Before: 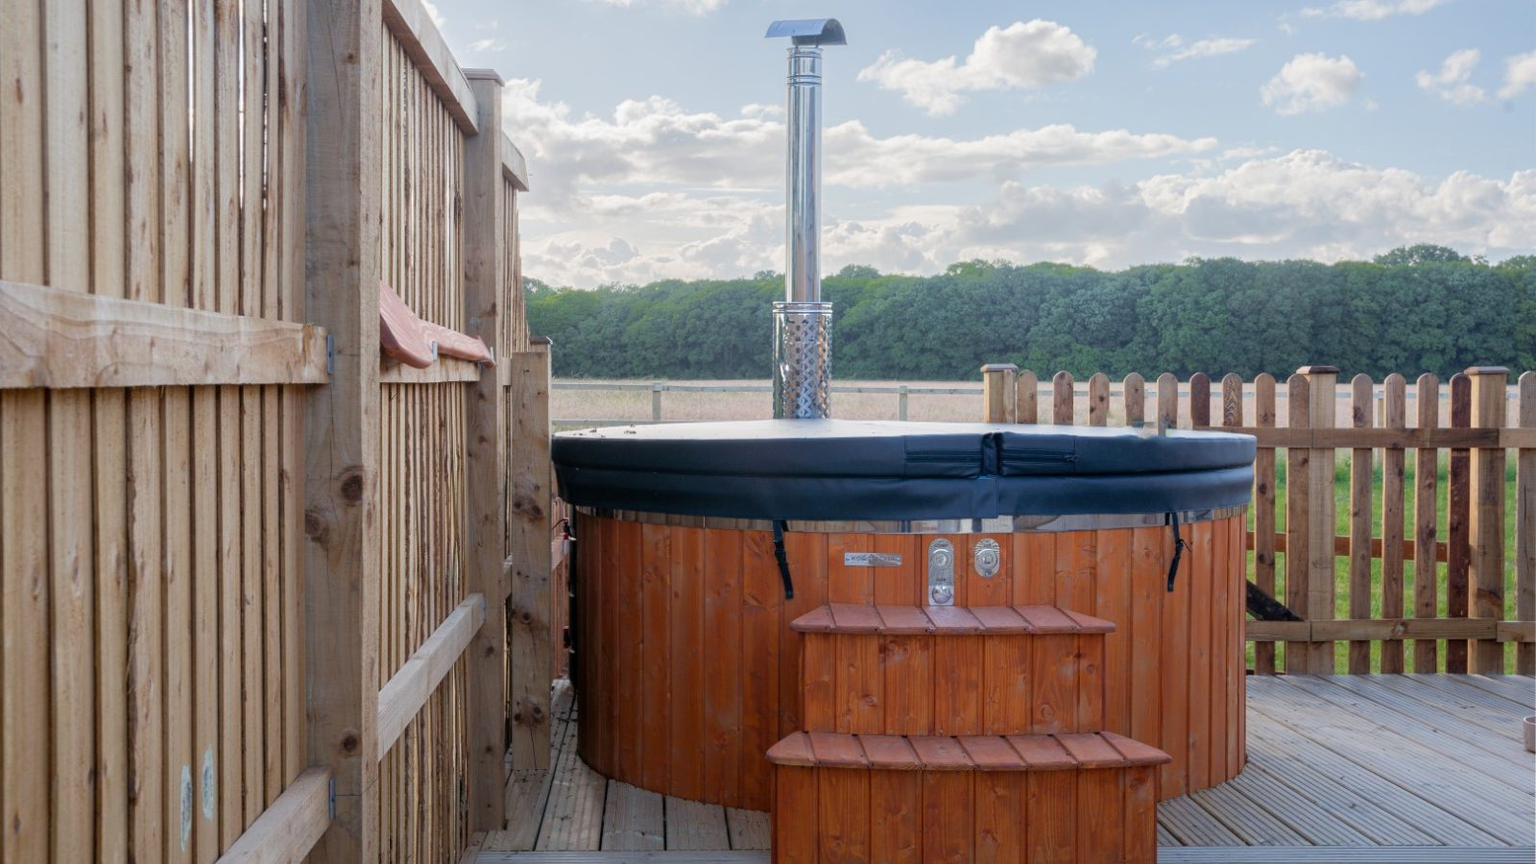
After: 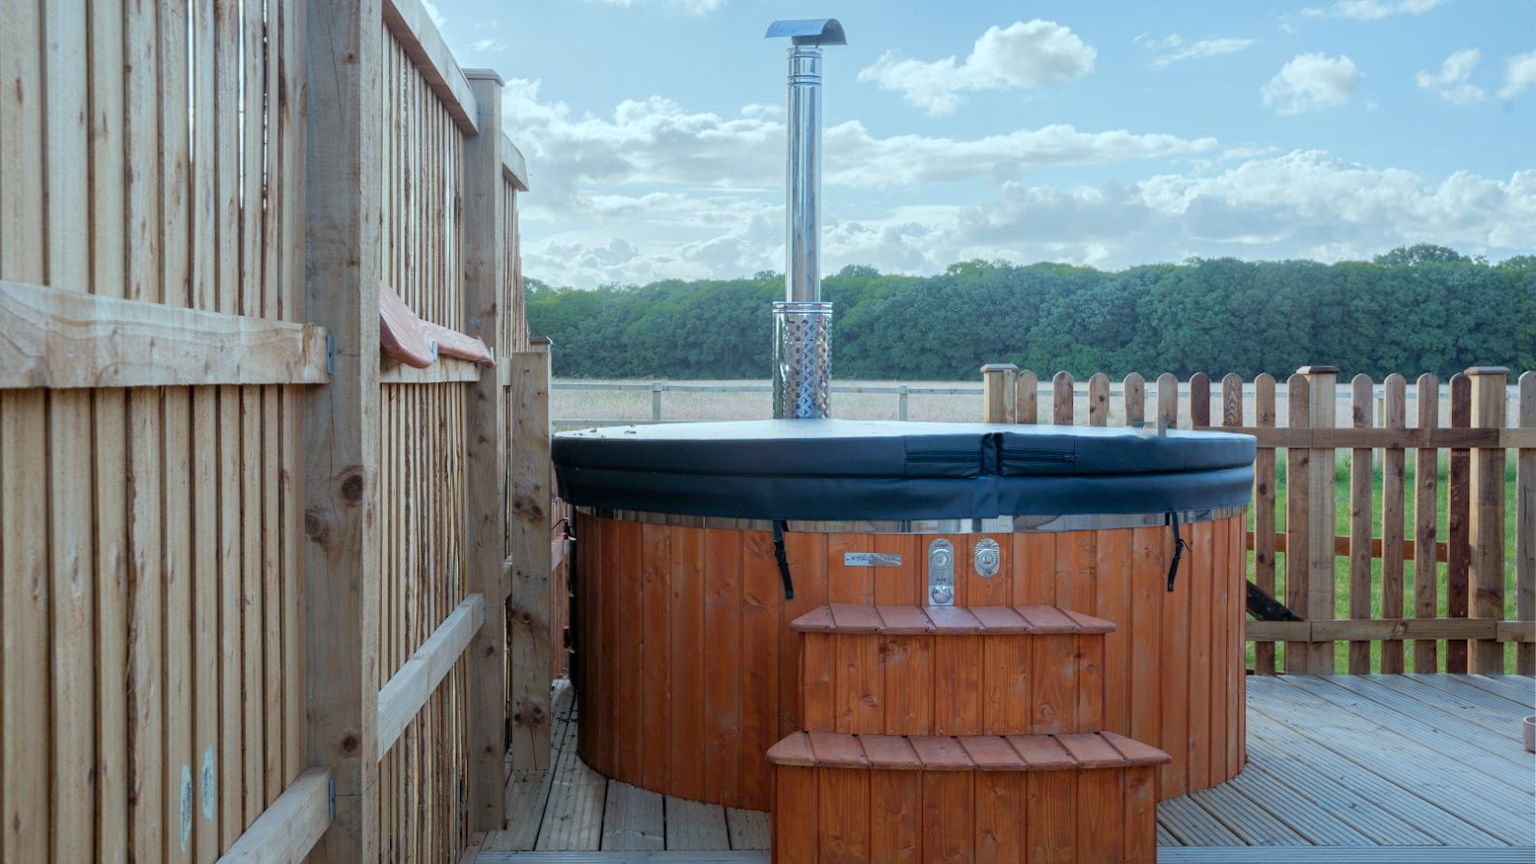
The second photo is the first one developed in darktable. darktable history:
color correction: highlights a* -10.06, highlights b* -10.03
